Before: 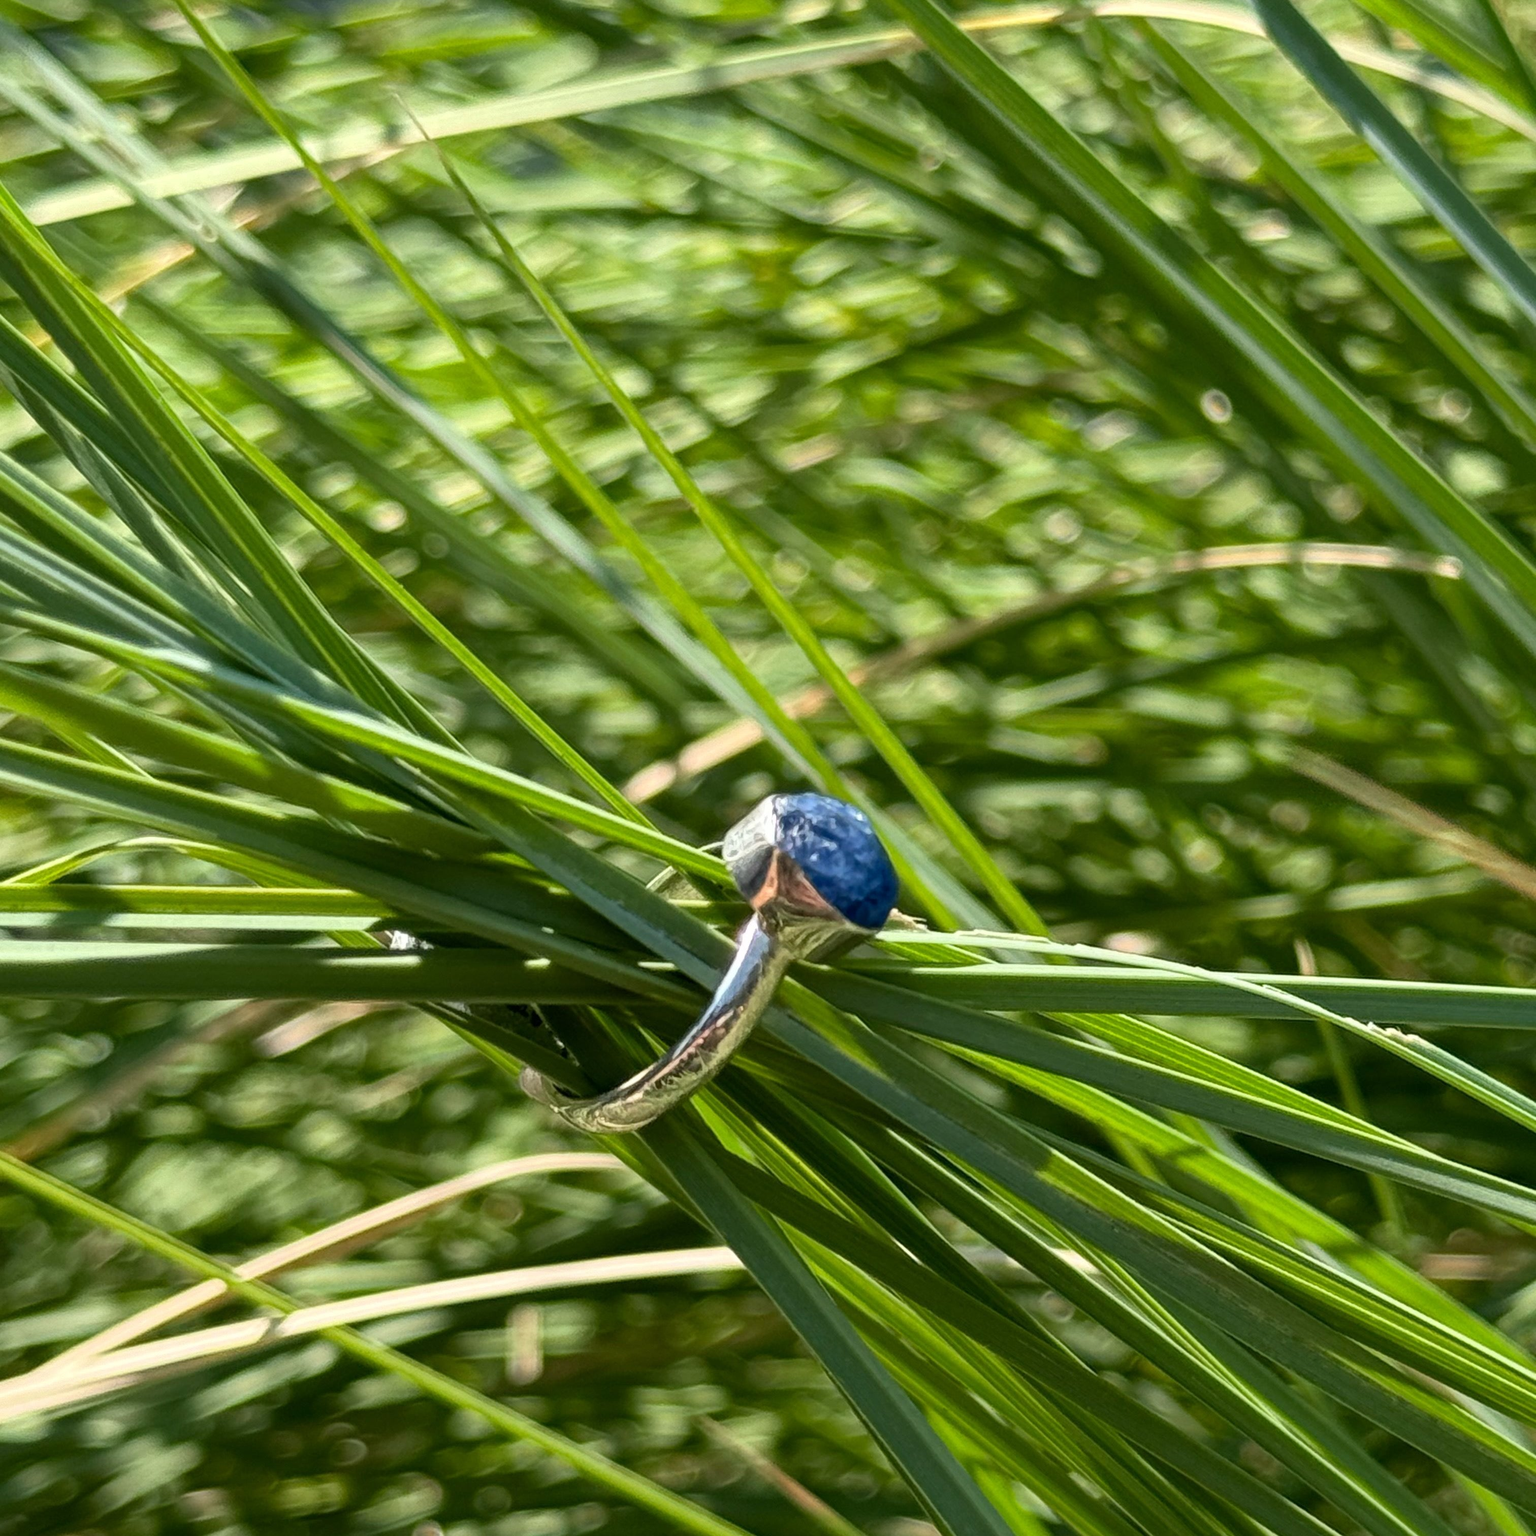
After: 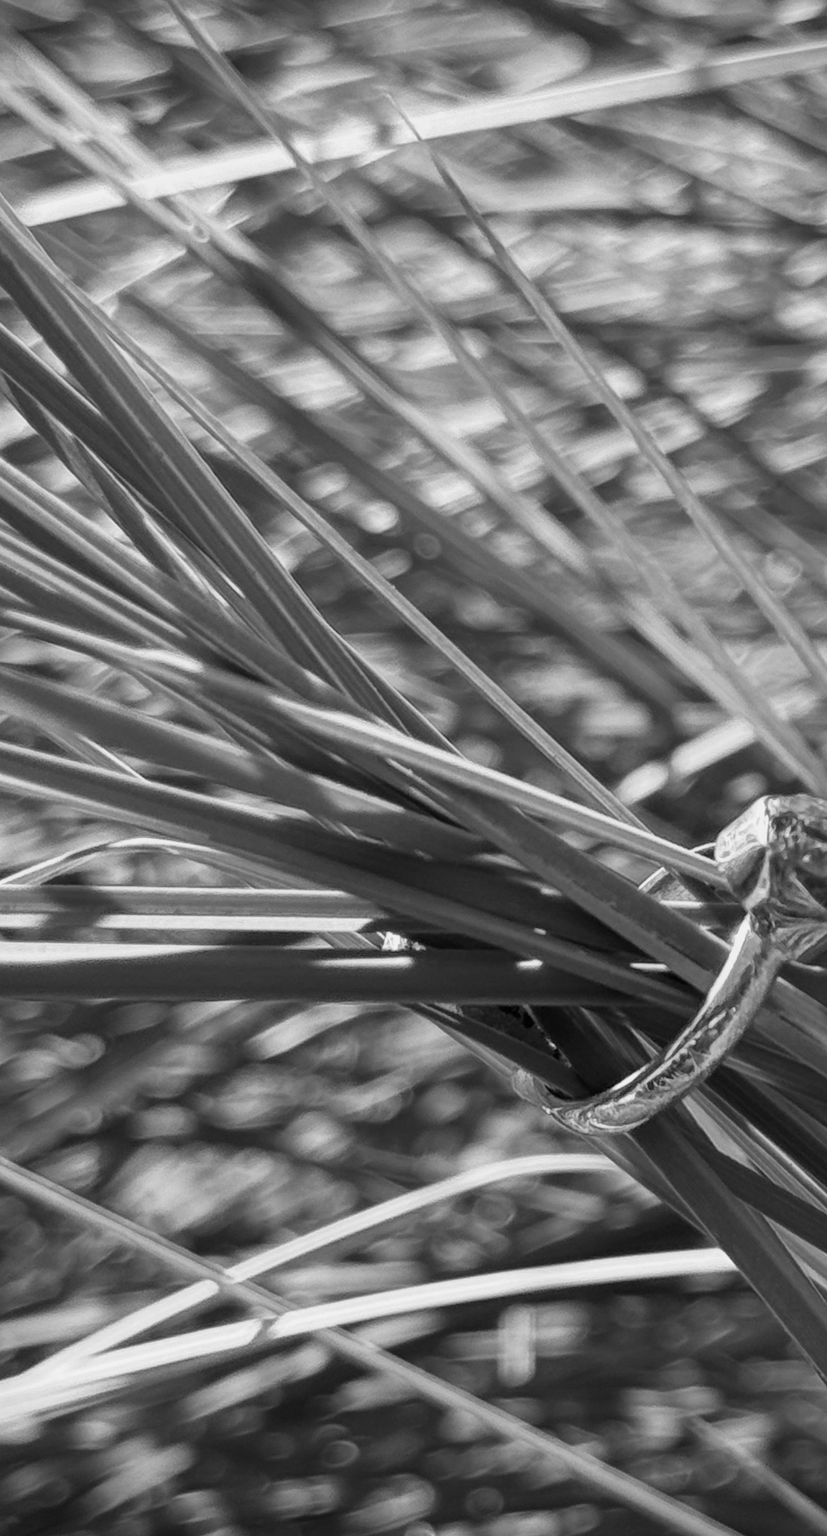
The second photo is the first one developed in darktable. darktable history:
crop: left 0.587%, right 45.588%, bottom 0.086%
vignetting: fall-off start 91.19%
monochrome: a 73.58, b 64.21
